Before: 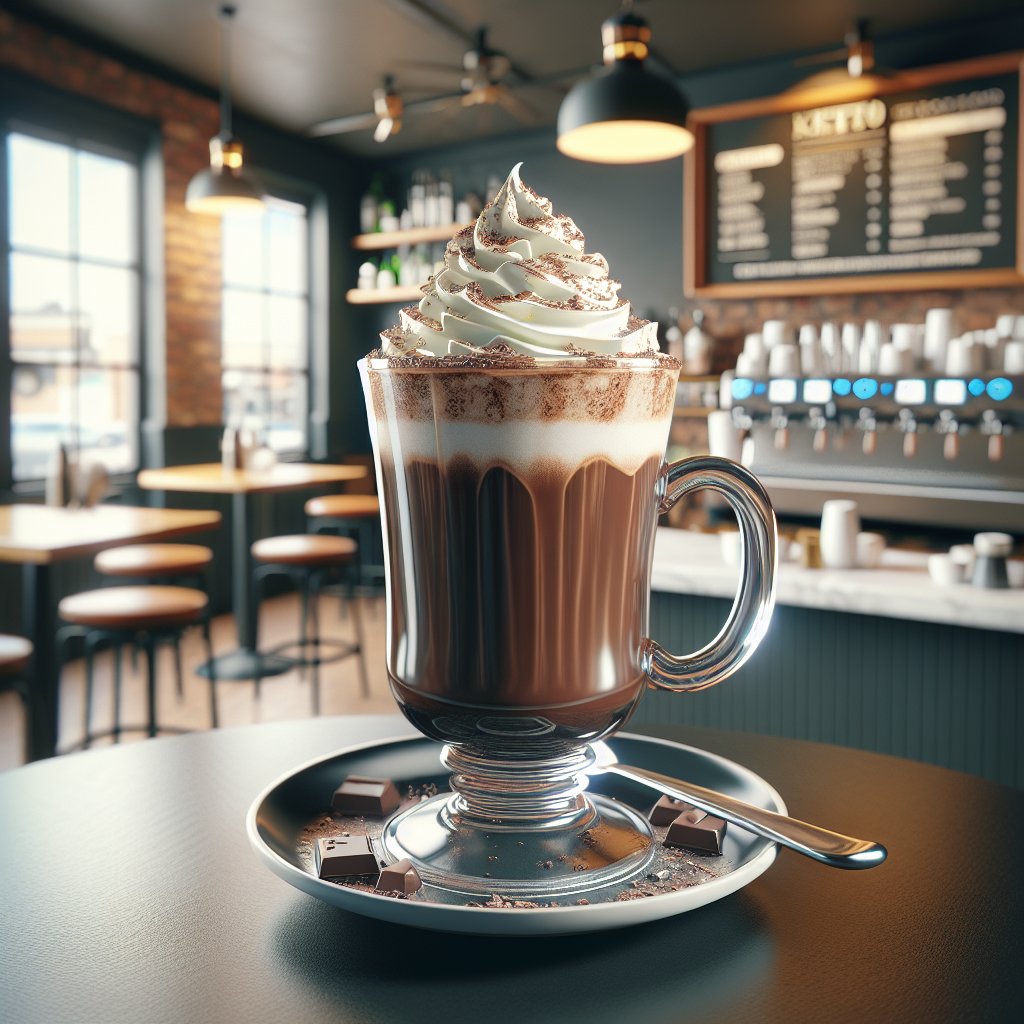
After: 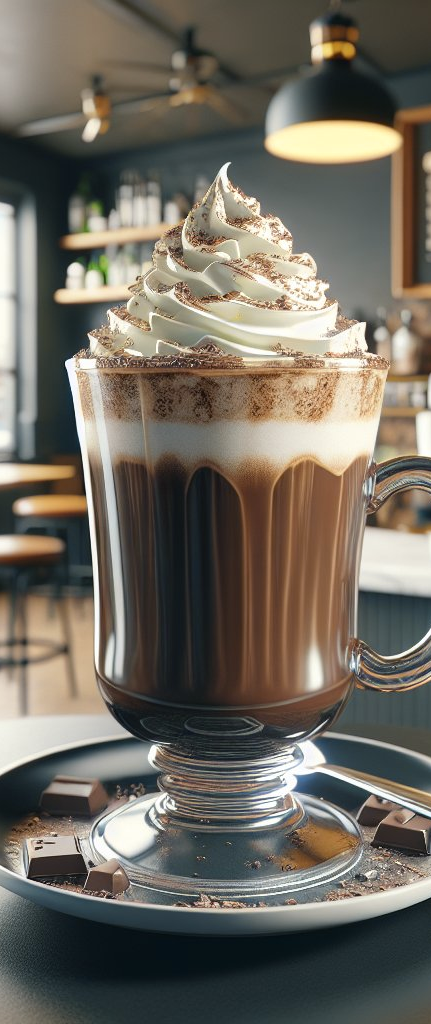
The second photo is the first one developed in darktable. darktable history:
crop: left 28.583%, right 29.231%
color contrast: green-magenta contrast 0.8, blue-yellow contrast 1.1, unbound 0
